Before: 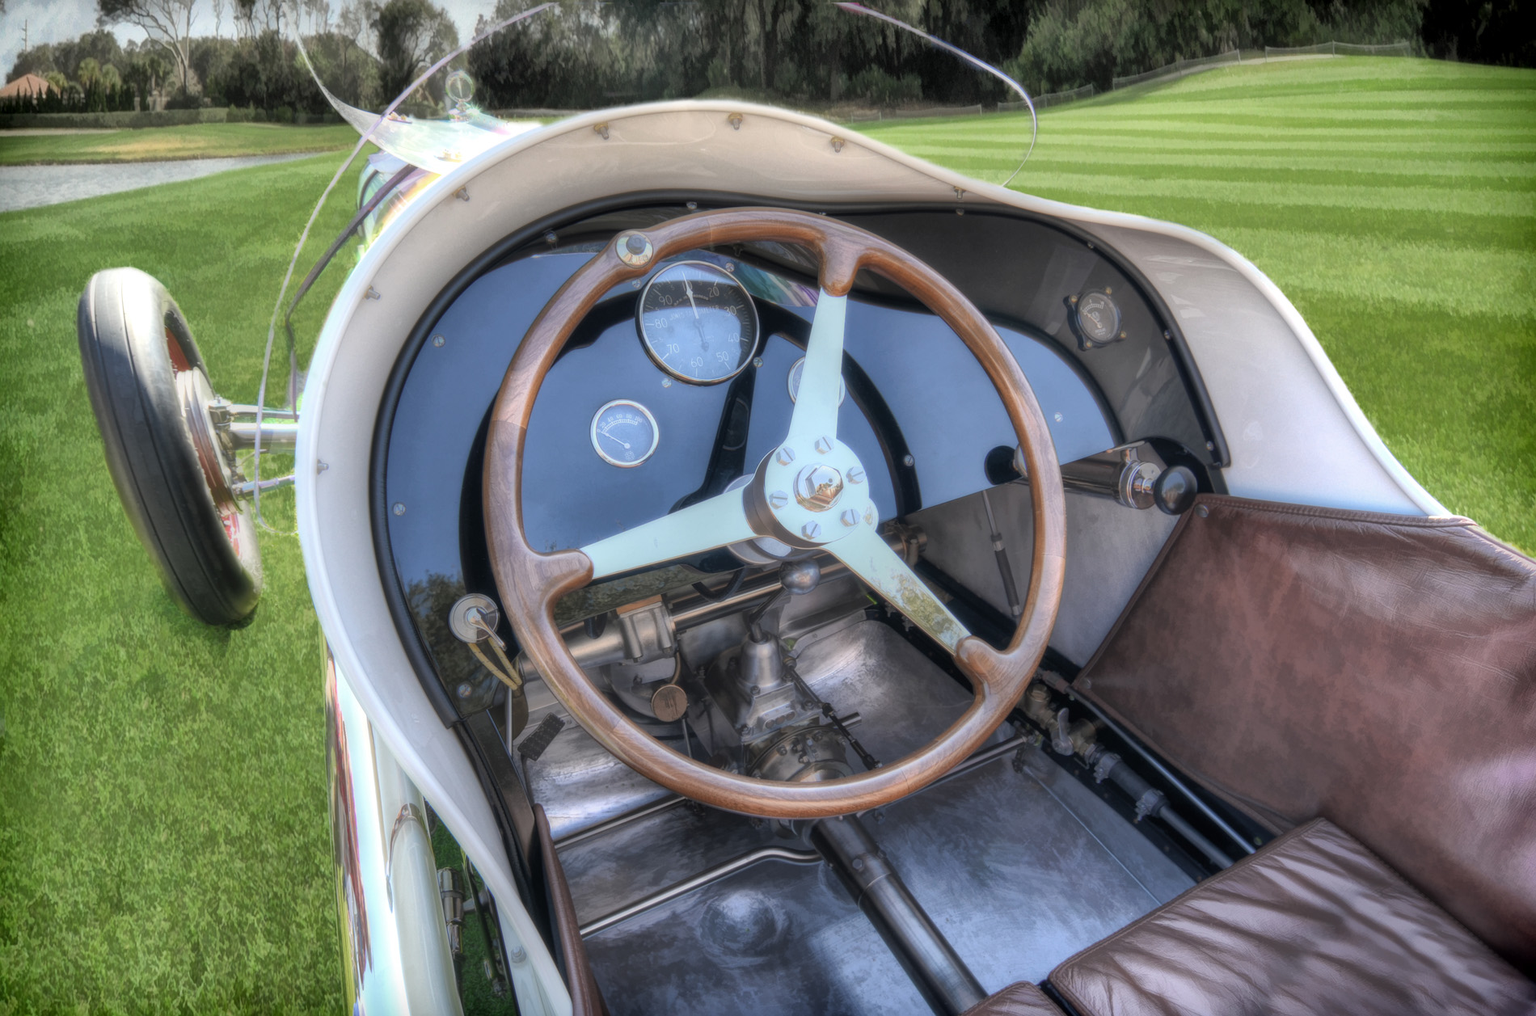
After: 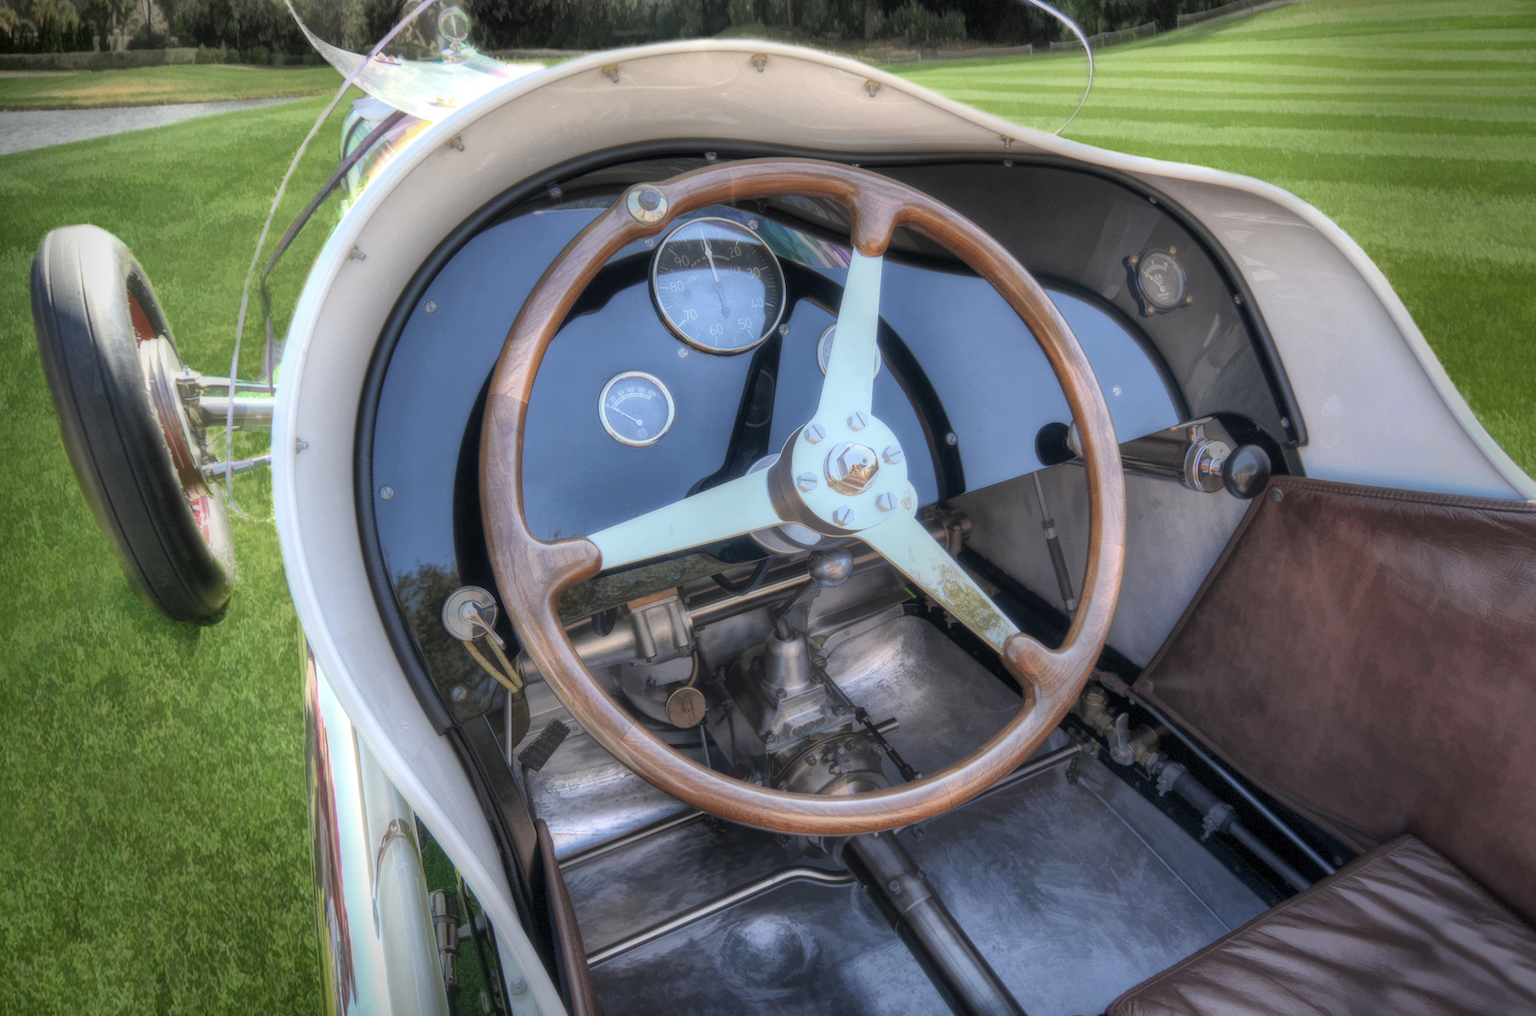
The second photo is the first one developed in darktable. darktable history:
vignetting: fall-off start 68.33%, fall-off radius 30%, saturation 0.042, center (-0.066, -0.311), width/height ratio 0.992, shape 0.85, dithering 8-bit output
crop: left 3.305%, top 6.436%, right 6.389%, bottom 3.258%
